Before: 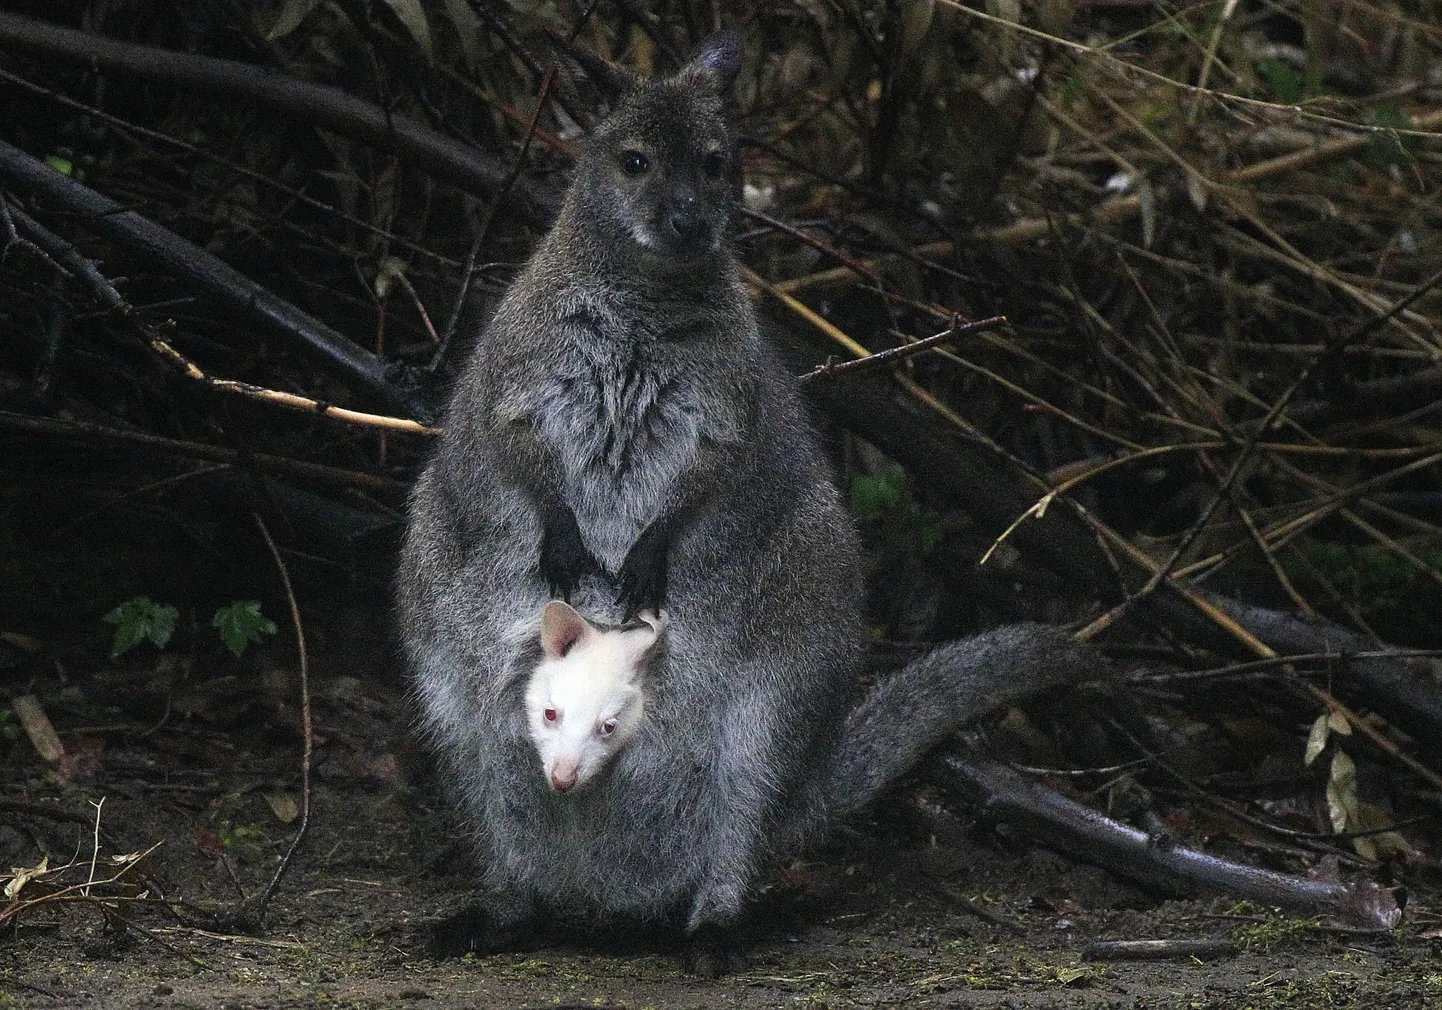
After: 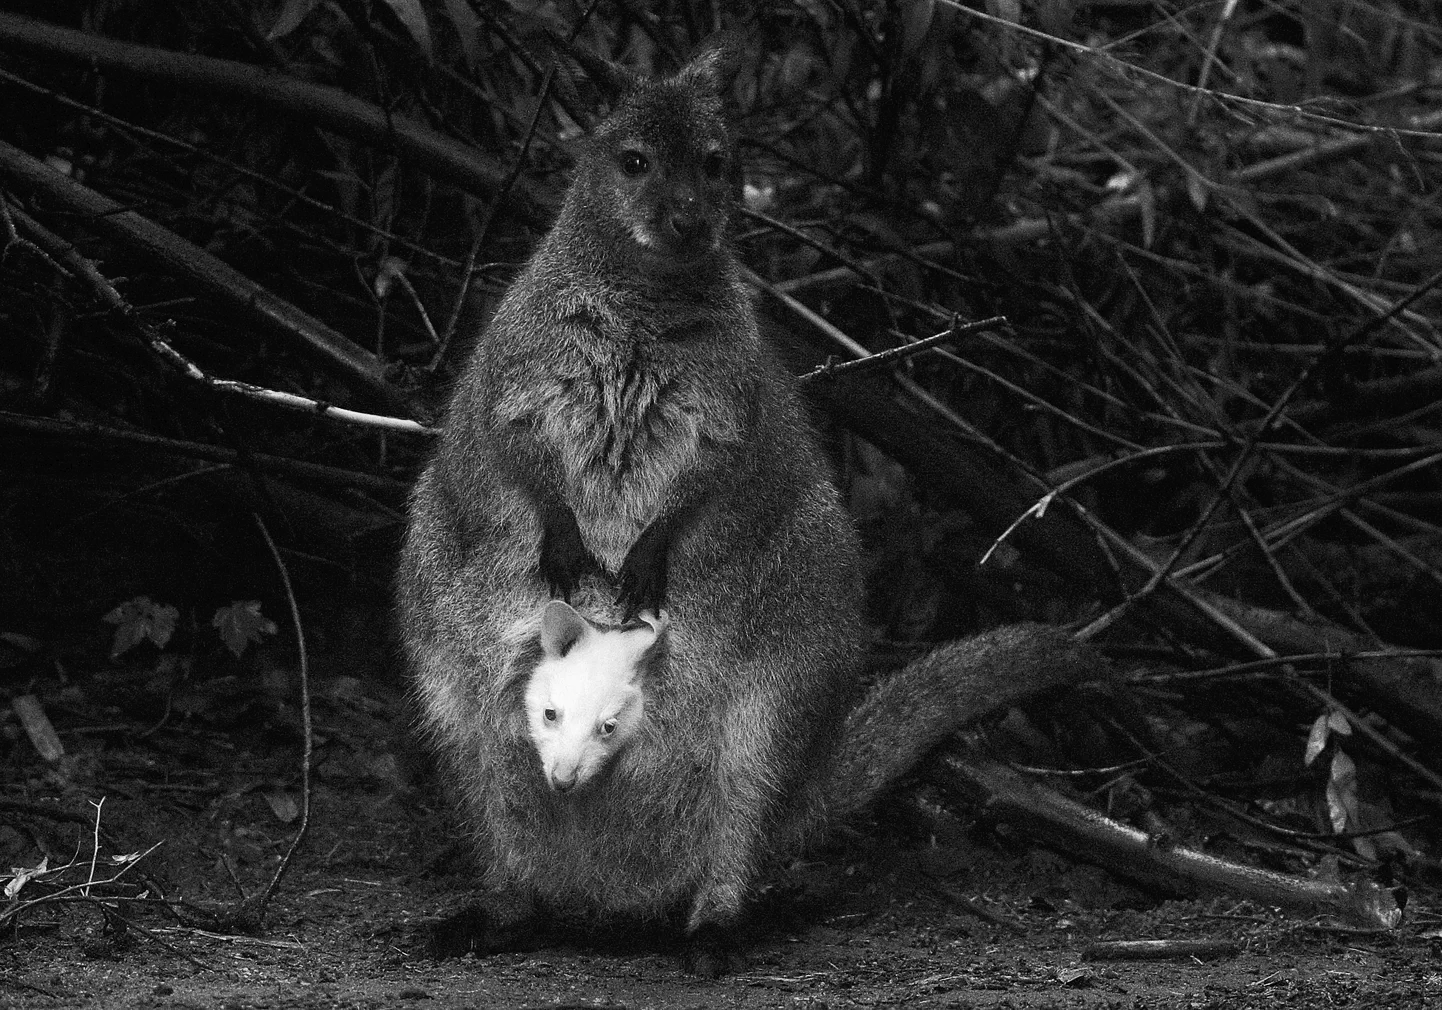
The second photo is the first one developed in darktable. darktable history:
tone curve: curves: ch0 [(0, 0) (0.003, 0.014) (0.011, 0.019) (0.025, 0.028) (0.044, 0.044) (0.069, 0.069) (0.1, 0.1) (0.136, 0.131) (0.177, 0.168) (0.224, 0.206) (0.277, 0.255) (0.335, 0.309) (0.399, 0.374) (0.468, 0.452) (0.543, 0.535) (0.623, 0.623) (0.709, 0.72) (0.801, 0.815) (0.898, 0.898) (1, 1)], preserve colors none
color look up table: target L [93.4, 88.47, 84.2, 87.05, 87.05, 69.24, 68.87, 49.64, 45.36, 42.37, 22.62, 200.82, 82.76, 77.71, 70.73, 61.7, 62.46, 53.09, 54.76, 51.62, 46.43, 38.8, 37.41, 34.03, 14.2, 13.71, 12.25, 95.84, 85.63, 73.19, 63.98, 64.48, 59.66, 48.57, 44.82, 42.78, 47.24, 25.32, 10.27, 18.94, 8.757, 93.75, 87.76, 81.69, 68.49, 69.61, 45.63, 42.1, 20.79], target a [0 ×7, -0.001, 0.001, 0.001, 0 ×4, 0.001, 0, 0, 0.001, 0, 0, 0, 0.001, 0 ×5, -0.002, 0, 0.001 ×5, 0 ×12, 0.001, 0.001, 0], target b [-0.001, 0 ×6, 0.012, -0.005, -0.005, -0.001, -0.001, 0, 0, -0.006, 0, 0, -0.004, -0.001, -0.001, -0.001, -0.005, -0.004, -0.001, 0, 0, 0, 0.023, 0, -0.006, 0, -0.006, -0.006, -0.005, 0.011, -0.001, -0.001, -0.001, 0, 0.006, 0, -0.001, 0 ×4, -0.005, -0.005, 0.006], num patches 49
